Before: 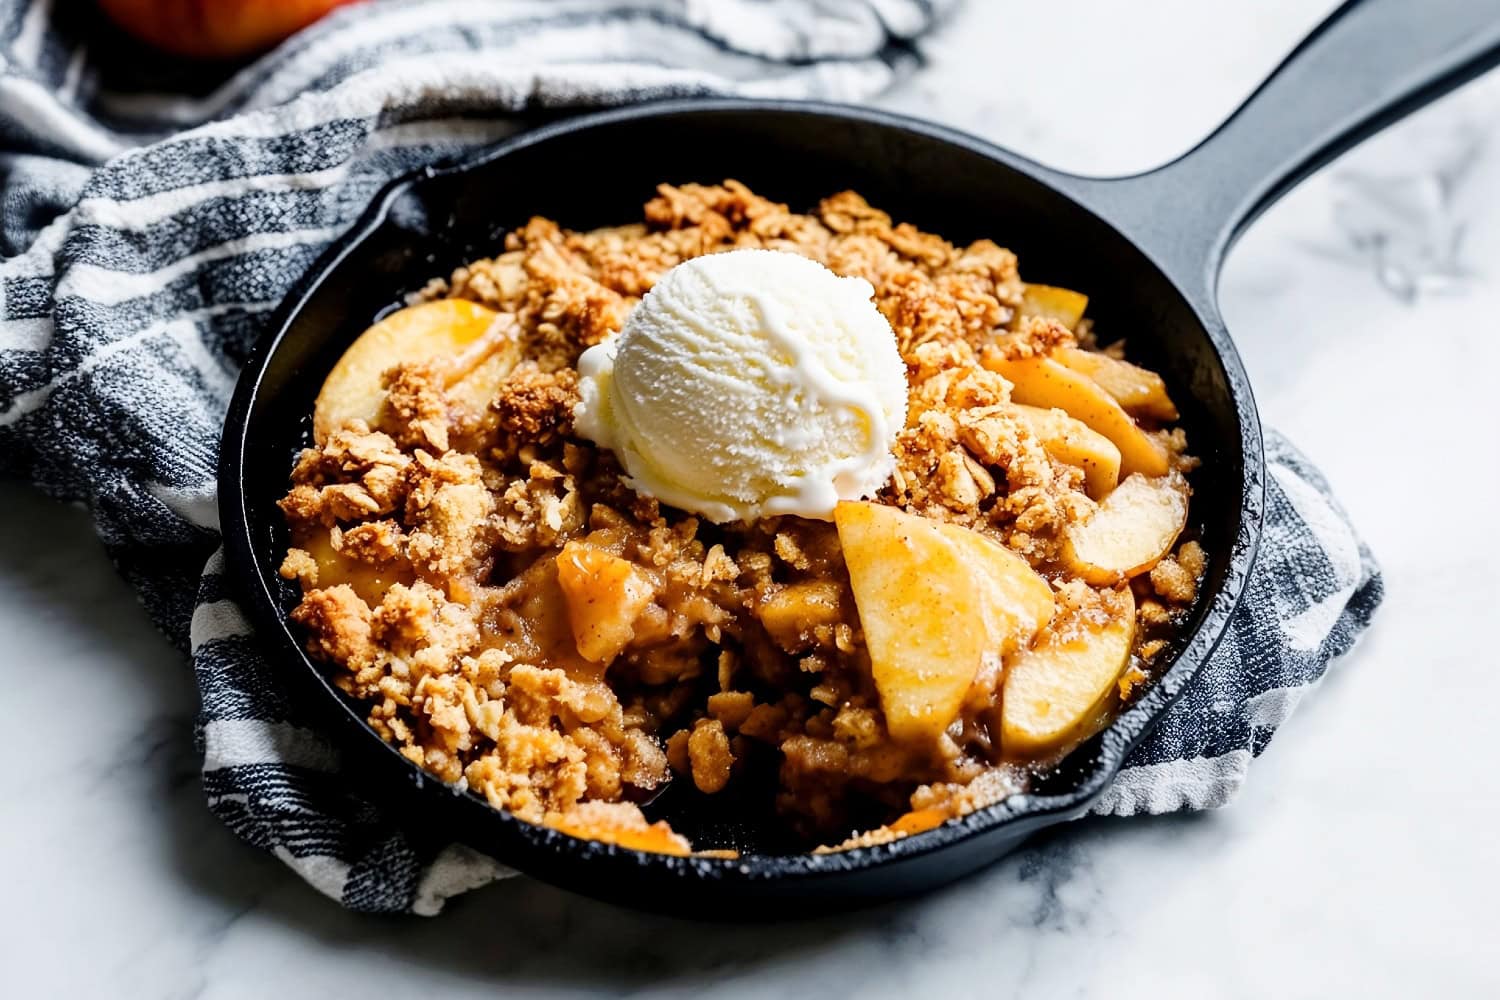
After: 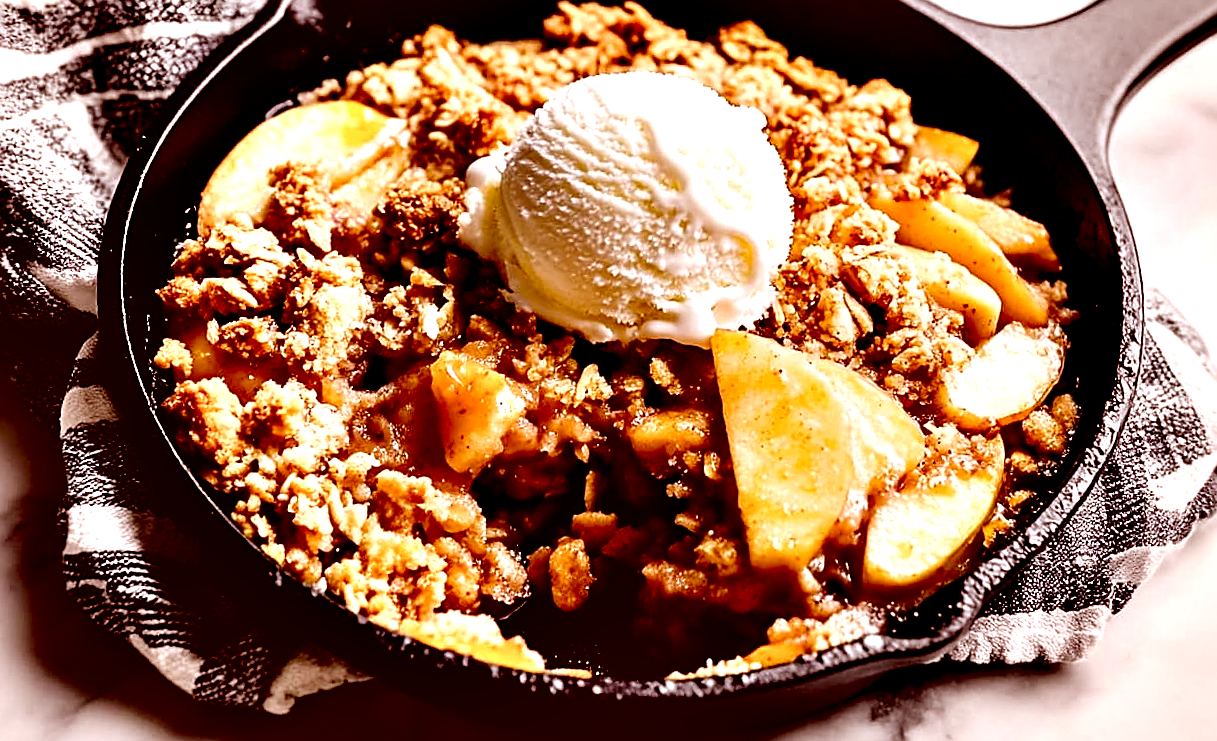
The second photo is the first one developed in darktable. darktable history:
exposure: black level correction 0.018, exposure -0.008 EV, compensate highlight preservation false
contrast equalizer: y [[0.6 ×6], [0.55 ×6], [0 ×6], [0 ×6], [0 ×6]]
sharpen: on, module defaults
crop and rotate: angle -4°, left 9.91%, top 20.836%, right 12.353%, bottom 11.902%
color correction: highlights a* 9.45, highlights b* 8.9, shadows a* 39.24, shadows b* 39.64, saturation 0.811
